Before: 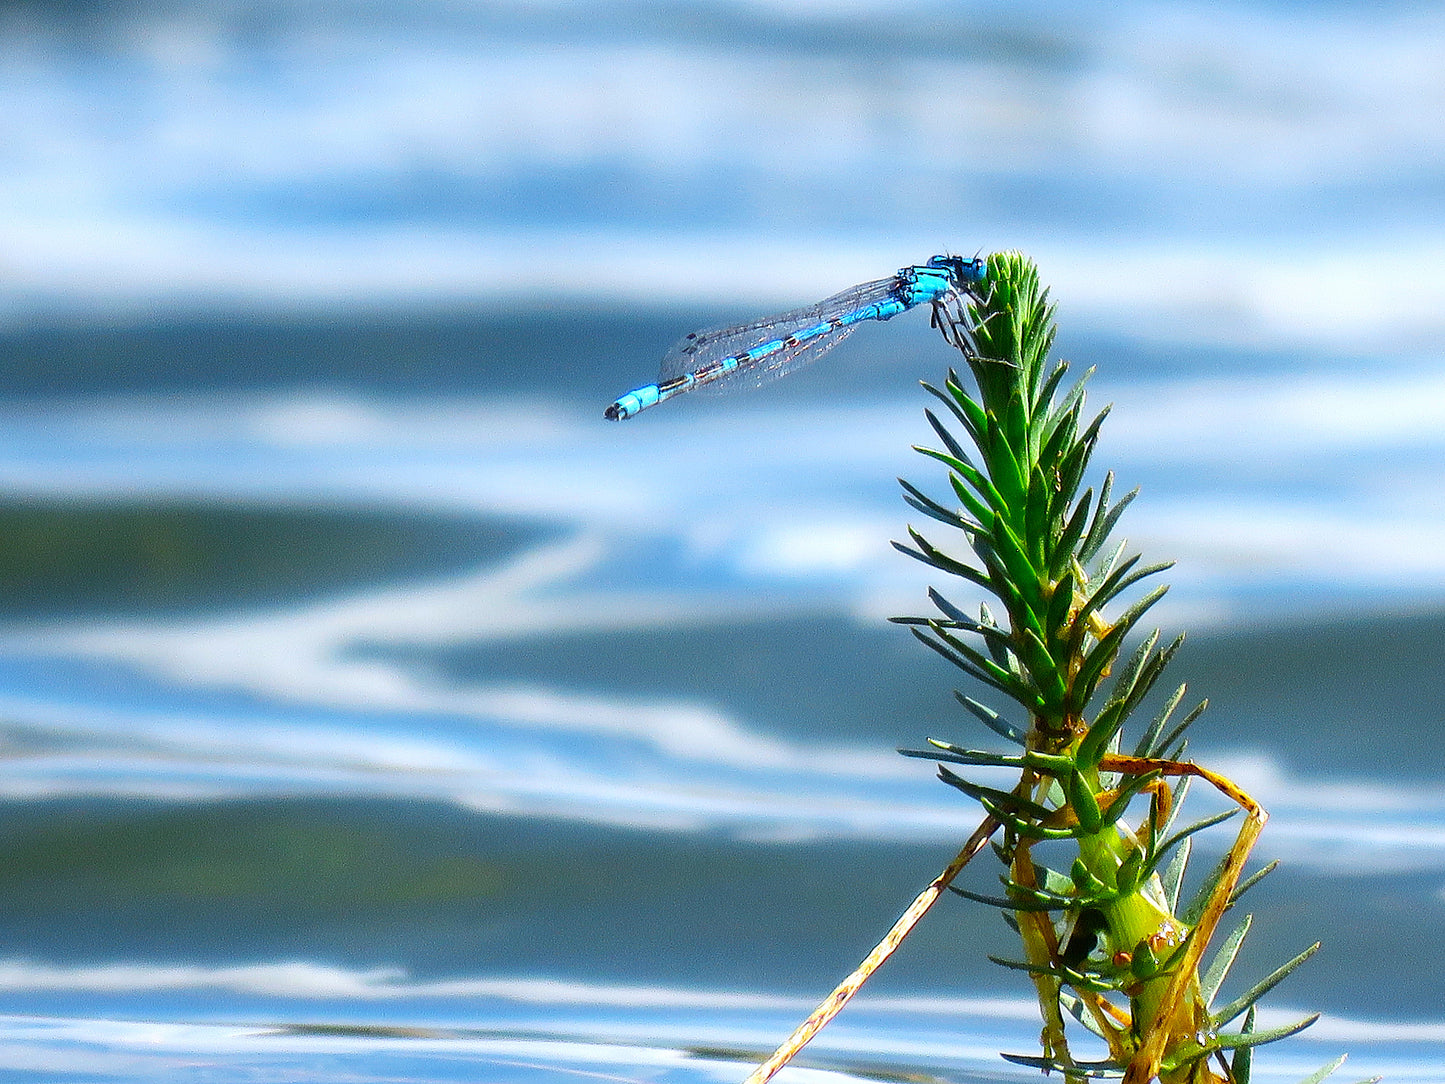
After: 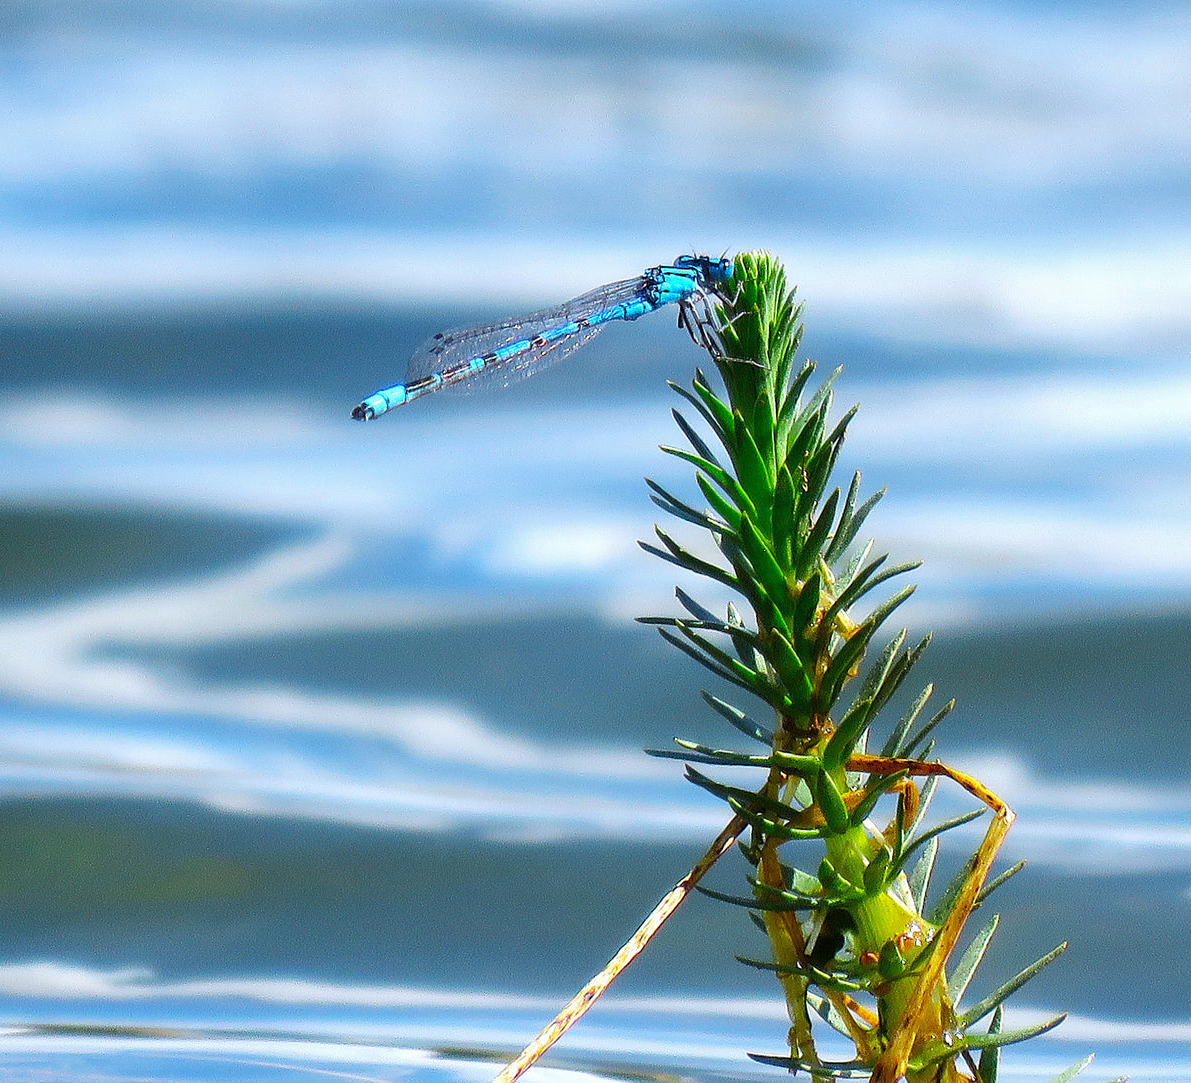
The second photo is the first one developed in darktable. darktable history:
crop: left 17.517%, bottom 0.031%
shadows and highlights: shadows 24.77, highlights -25.78
